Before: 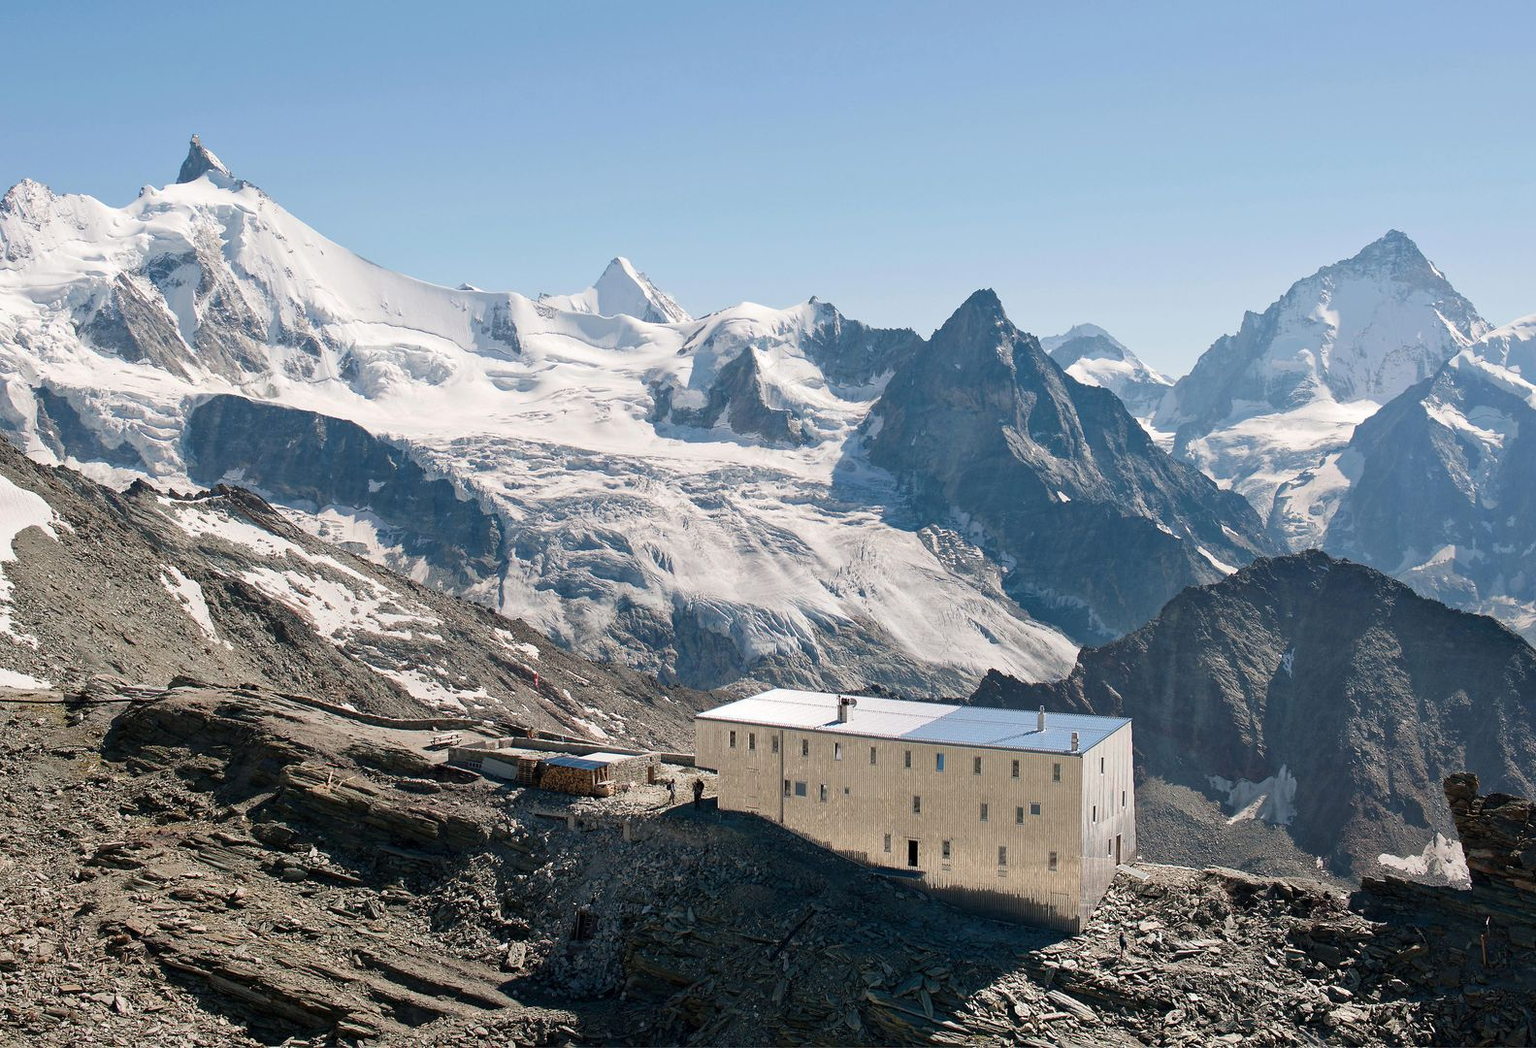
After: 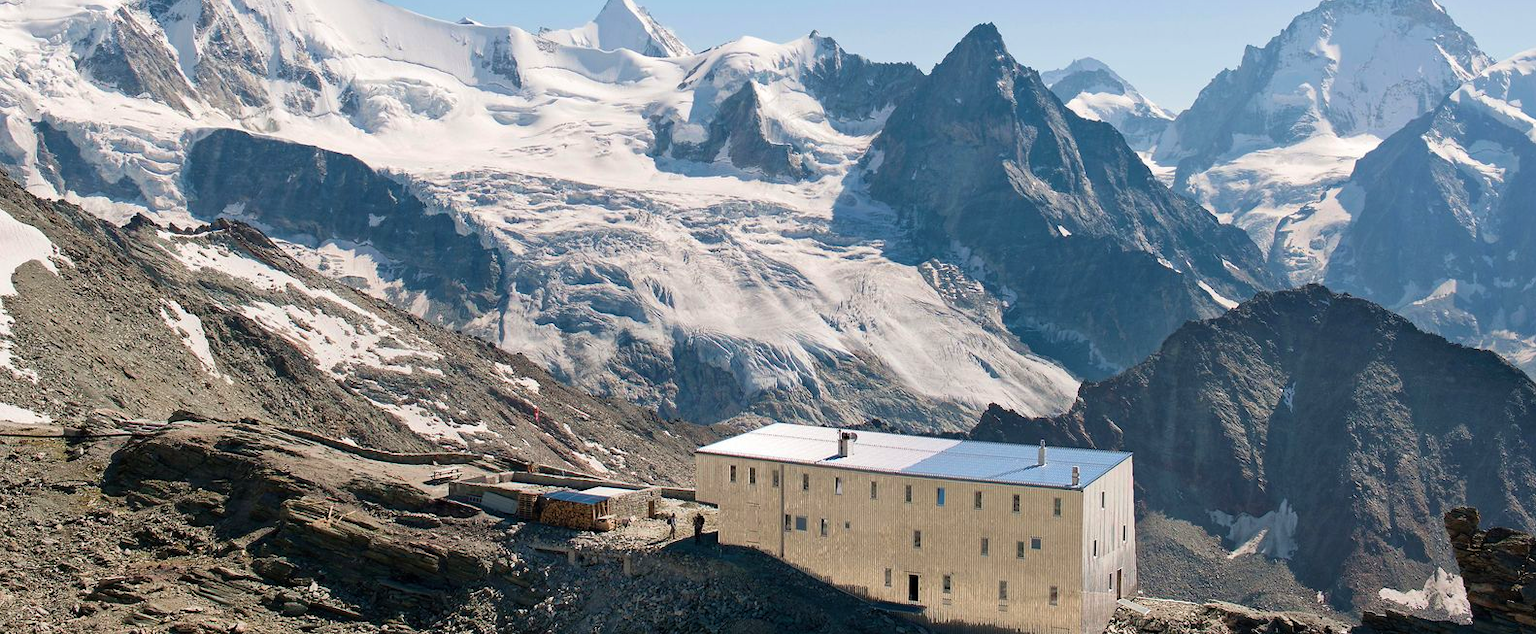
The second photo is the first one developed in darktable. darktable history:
crop and rotate: top 25.494%, bottom 13.964%
velvia: on, module defaults
